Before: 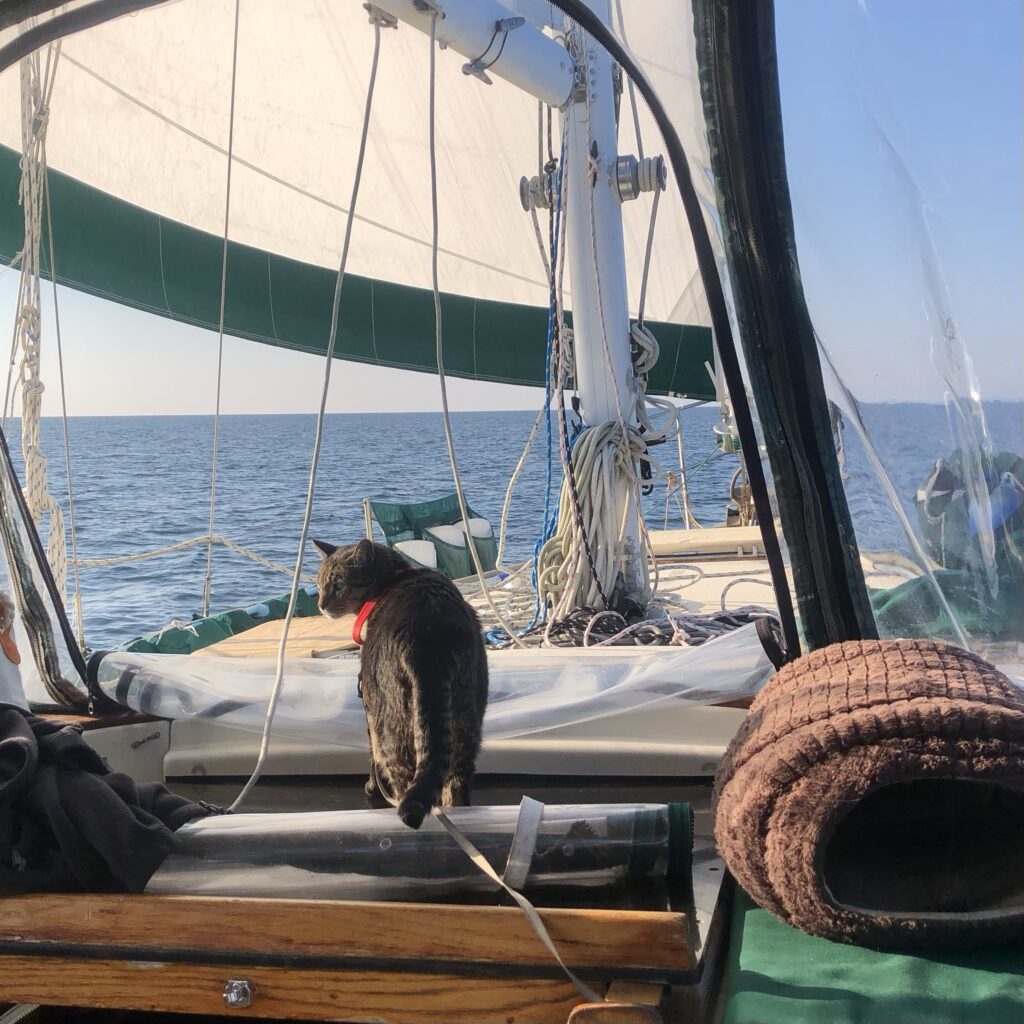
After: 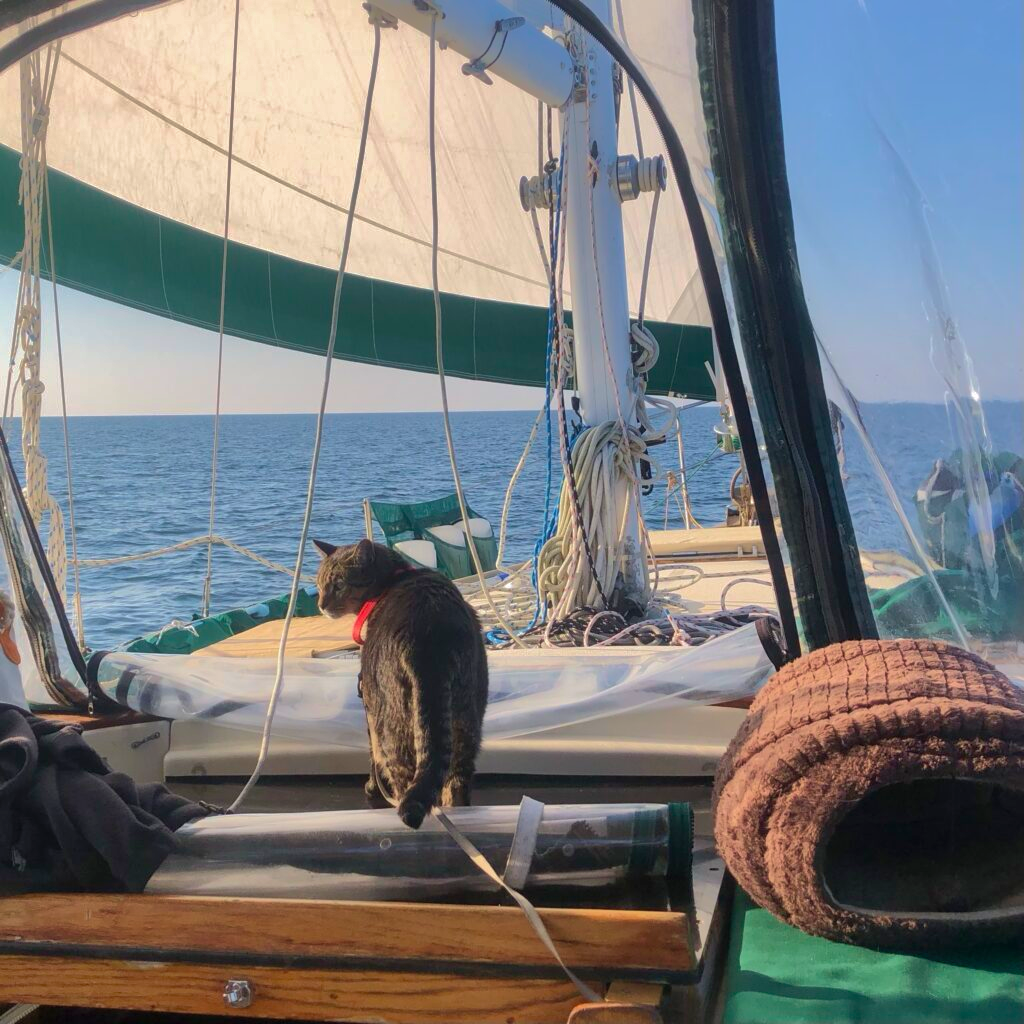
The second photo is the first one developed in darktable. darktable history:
exposure: compensate highlight preservation false
shadows and highlights: shadows 40, highlights -60
velvia: on, module defaults
